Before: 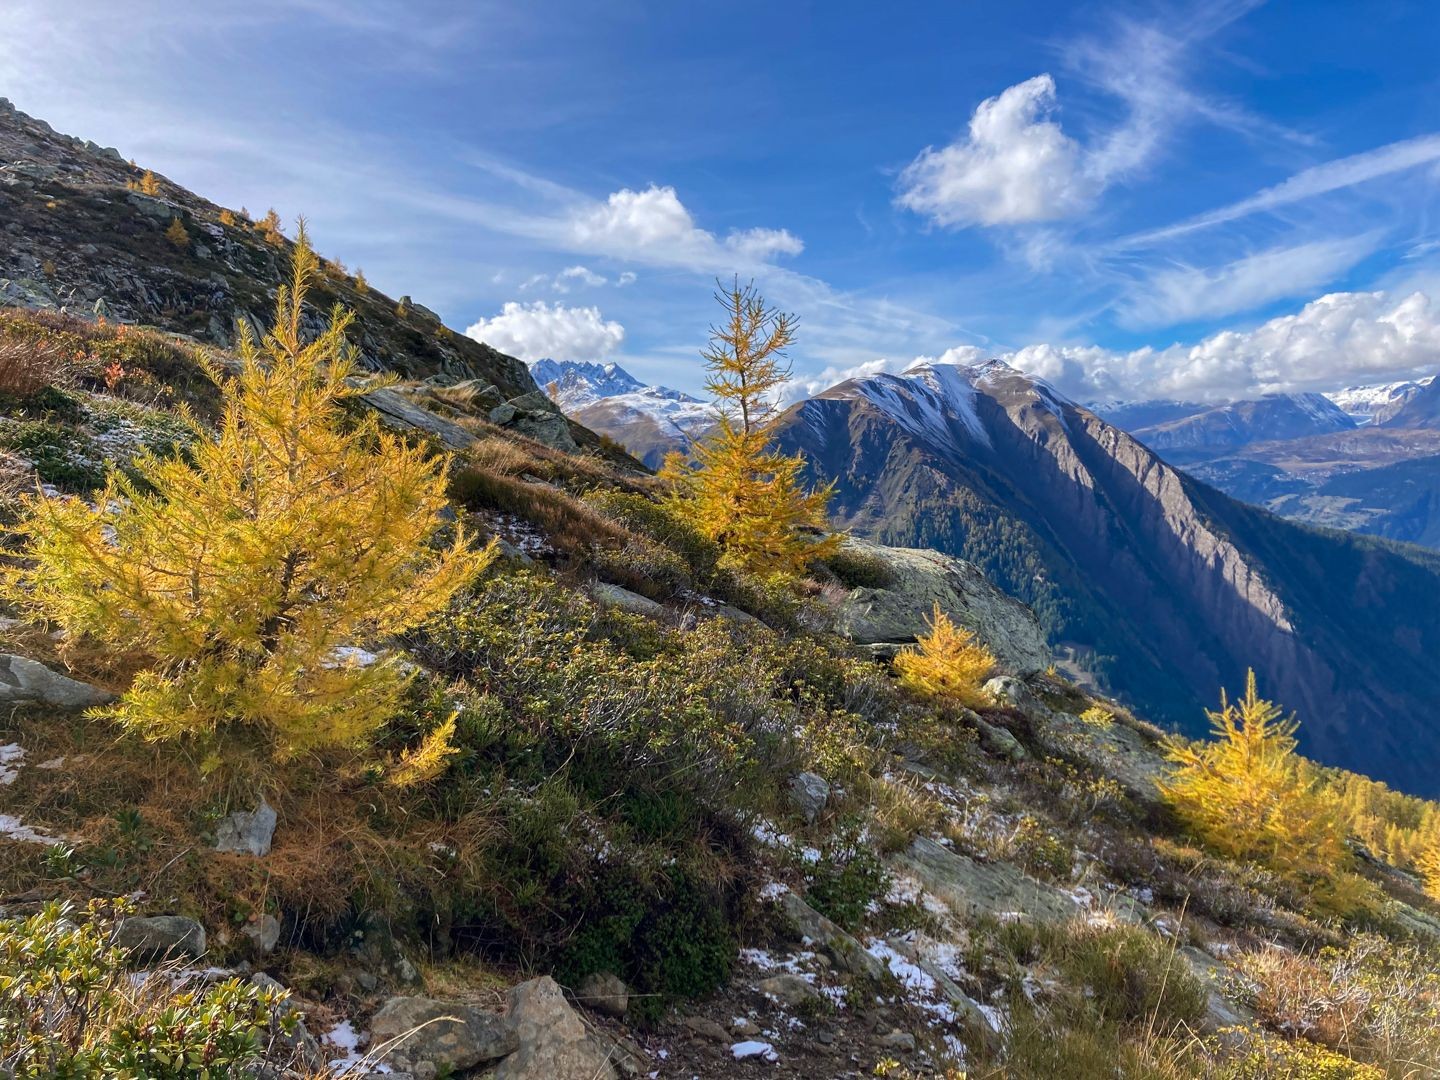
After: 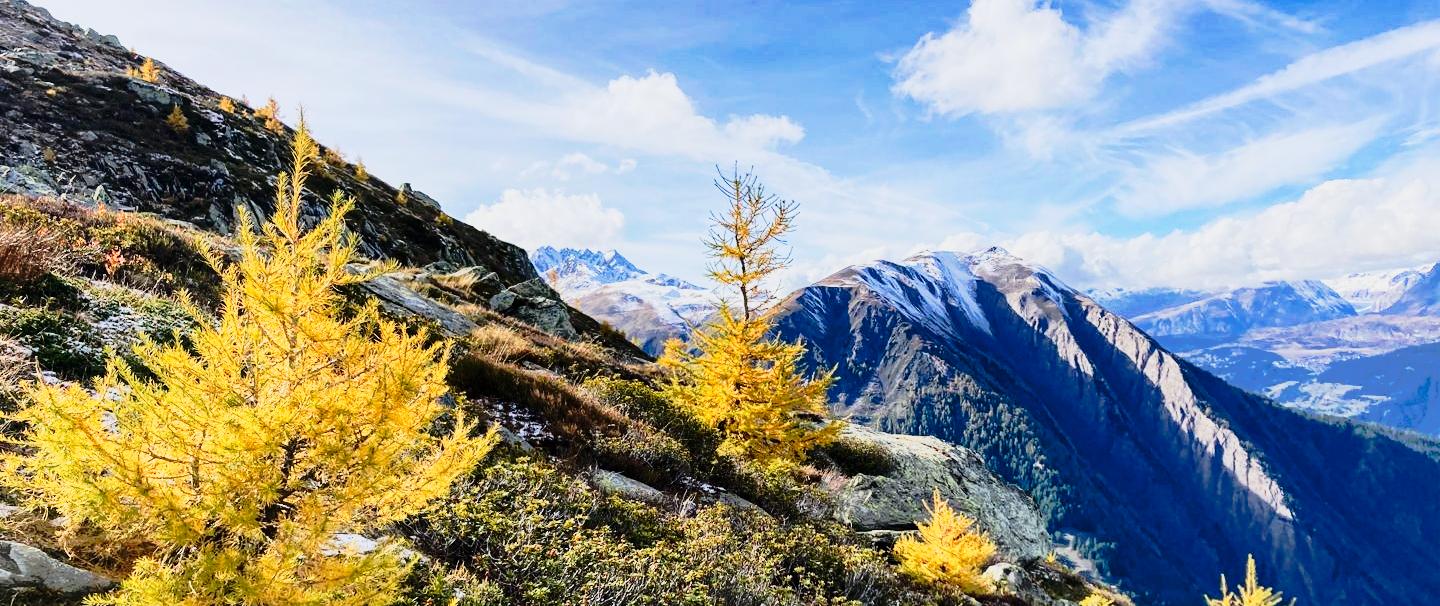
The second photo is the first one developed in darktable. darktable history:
crop and rotate: top 10.468%, bottom 33.358%
base curve: curves: ch0 [(0, 0) (0.032, 0.025) (0.121, 0.166) (0.206, 0.329) (0.605, 0.79) (1, 1)]
tone curve: curves: ch0 [(0, 0) (0.081, 0.033) (0.192, 0.124) (0.283, 0.238) (0.407, 0.476) (0.495, 0.521) (0.661, 0.756) (0.788, 0.87) (1, 0.951)]; ch1 [(0, 0) (0.161, 0.092) (0.35, 0.33) (0.392, 0.392) (0.427, 0.426) (0.479, 0.472) (0.505, 0.497) (0.521, 0.524) (0.567, 0.56) (0.583, 0.592) (0.625, 0.627) (0.678, 0.733) (1, 1)]; ch2 [(0, 0) (0.346, 0.362) (0.404, 0.427) (0.502, 0.499) (0.531, 0.523) (0.544, 0.561) (0.58, 0.59) (0.629, 0.642) (0.717, 0.678) (1, 1)], preserve colors none
